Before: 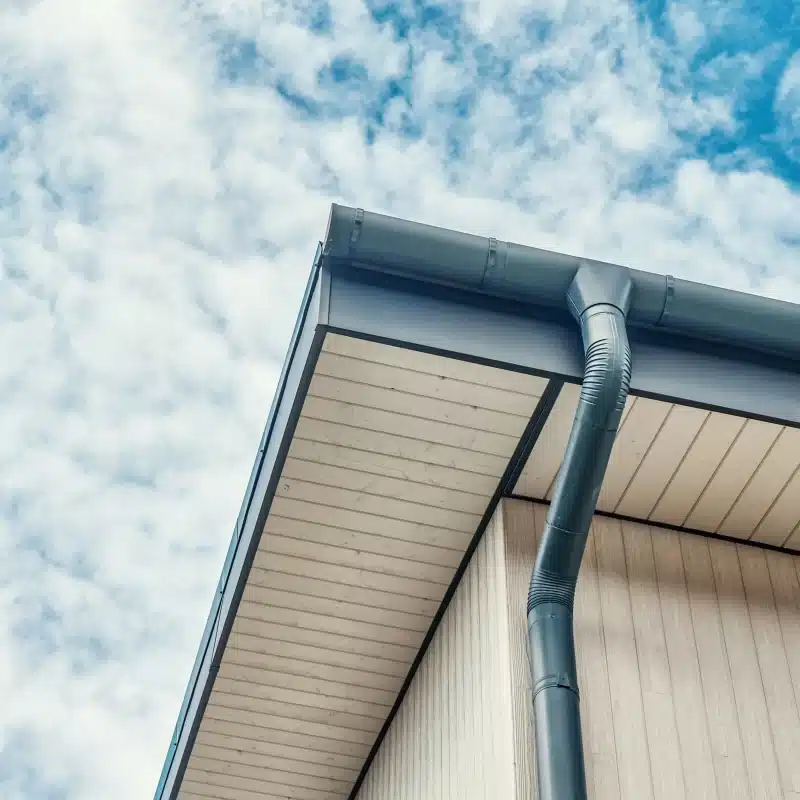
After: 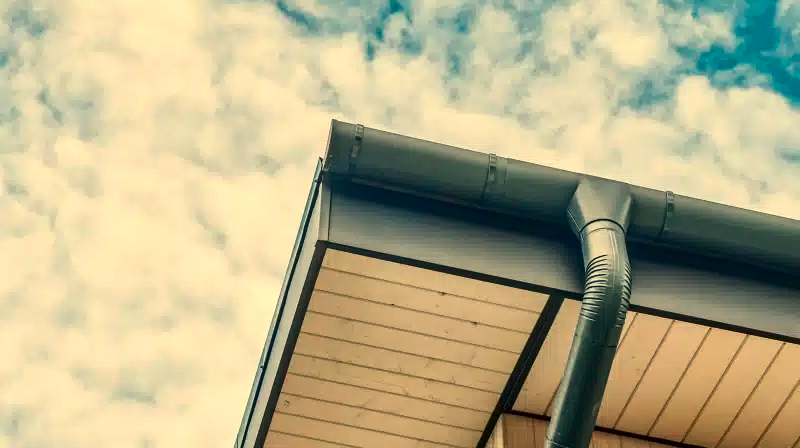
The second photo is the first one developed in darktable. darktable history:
contrast brightness saturation: contrast 0.12, brightness -0.12, saturation 0.2
crop and rotate: top 10.605%, bottom 33.274%
white balance: red 1.138, green 0.996, blue 0.812
